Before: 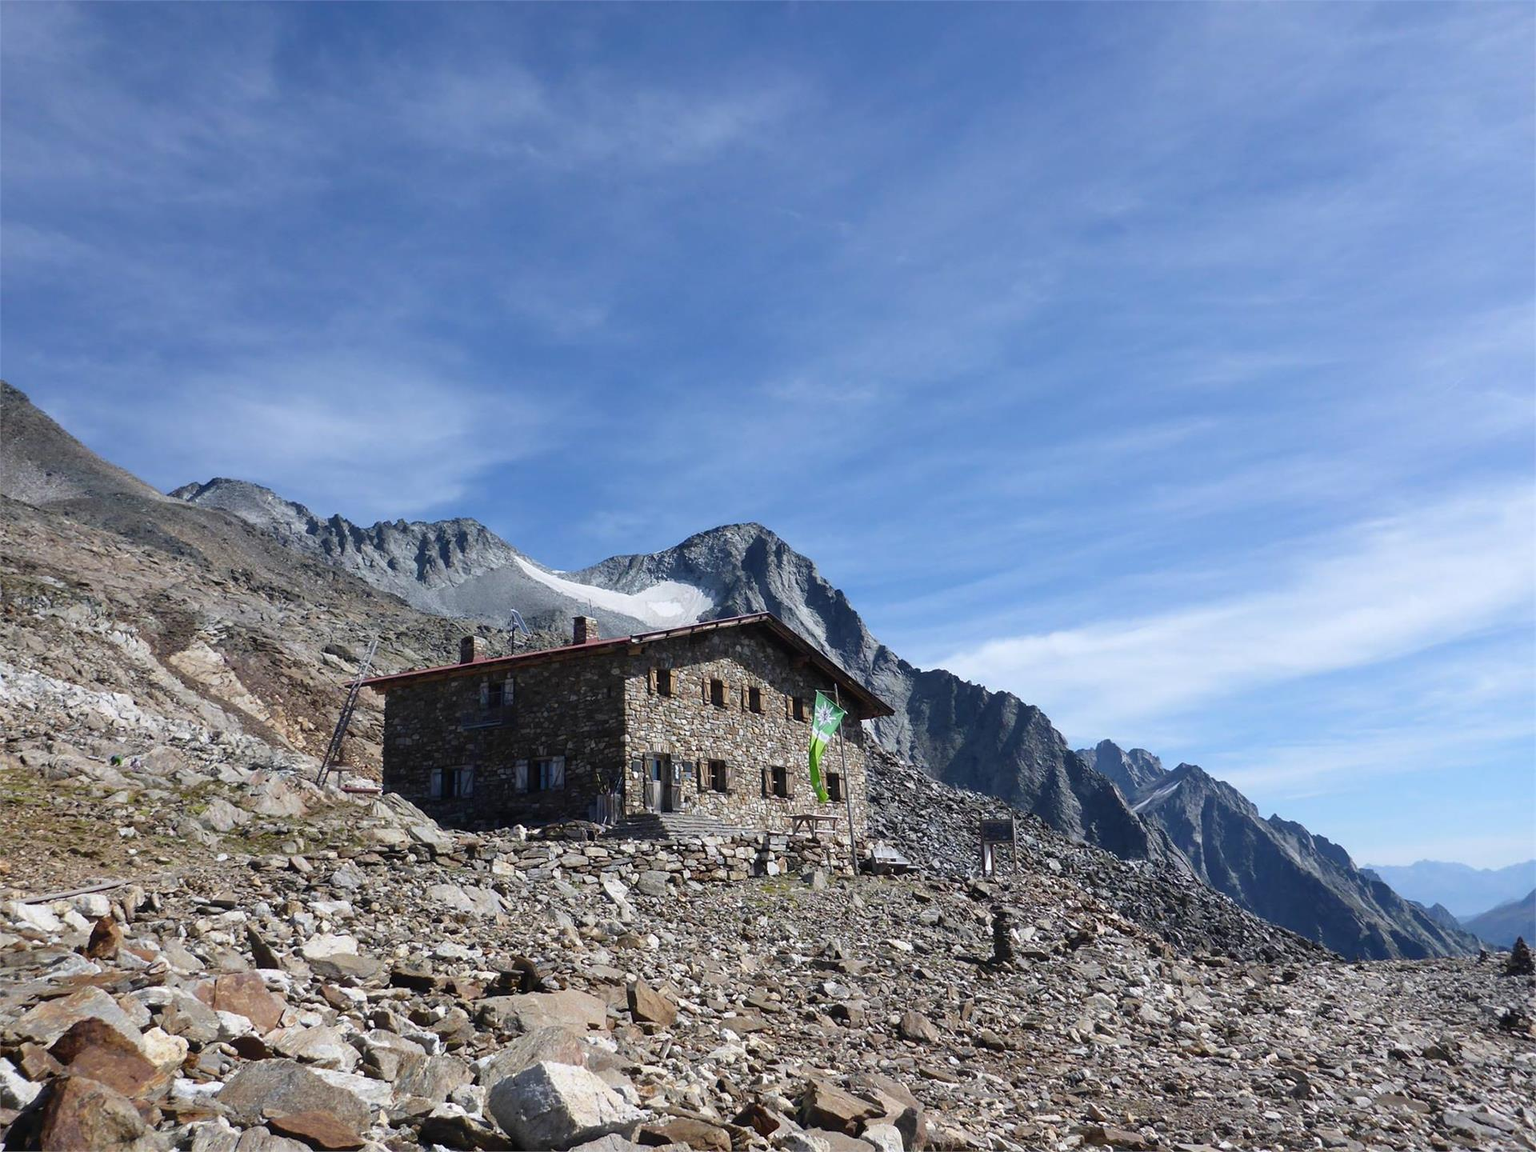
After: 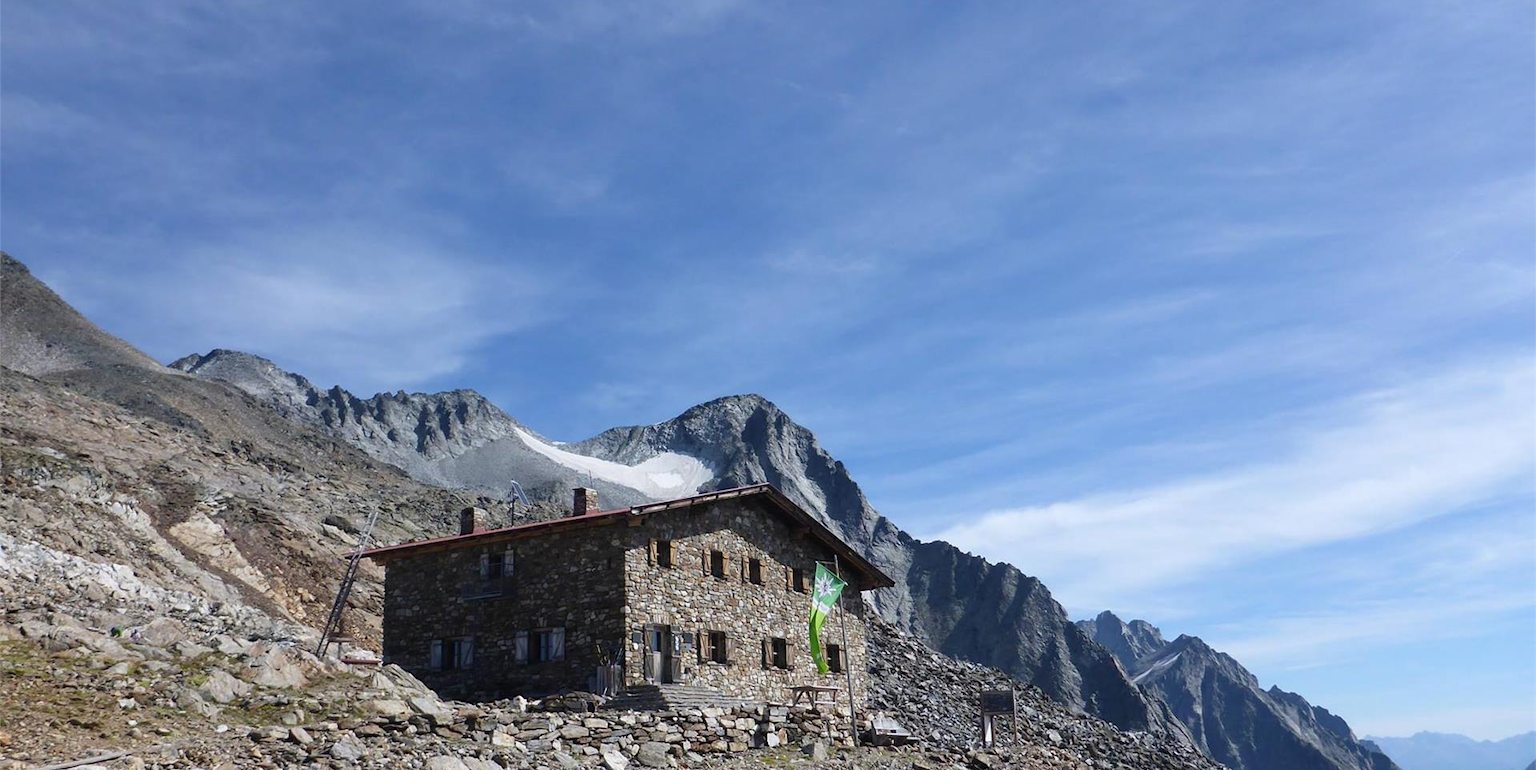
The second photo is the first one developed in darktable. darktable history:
crop: top 11.181%, bottom 21.889%
